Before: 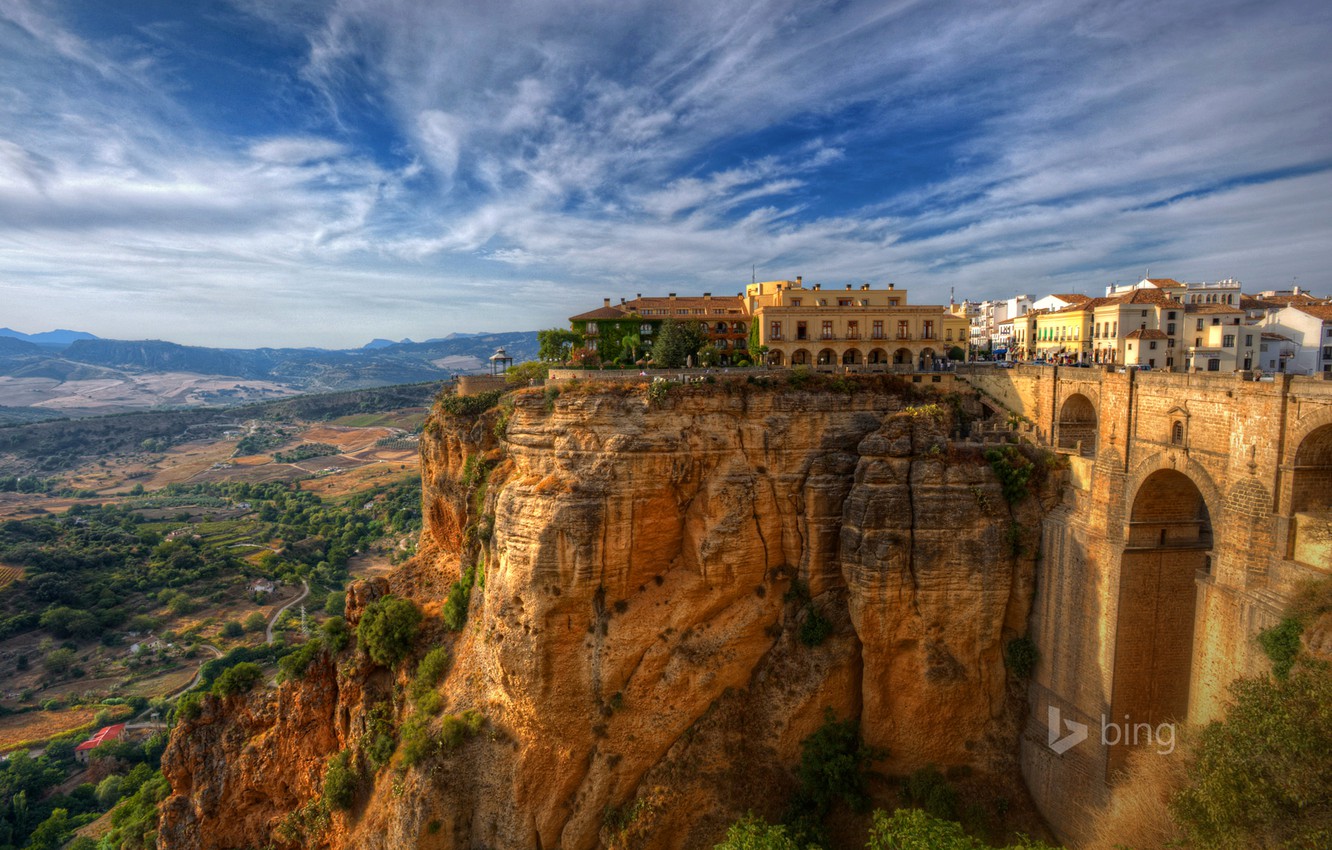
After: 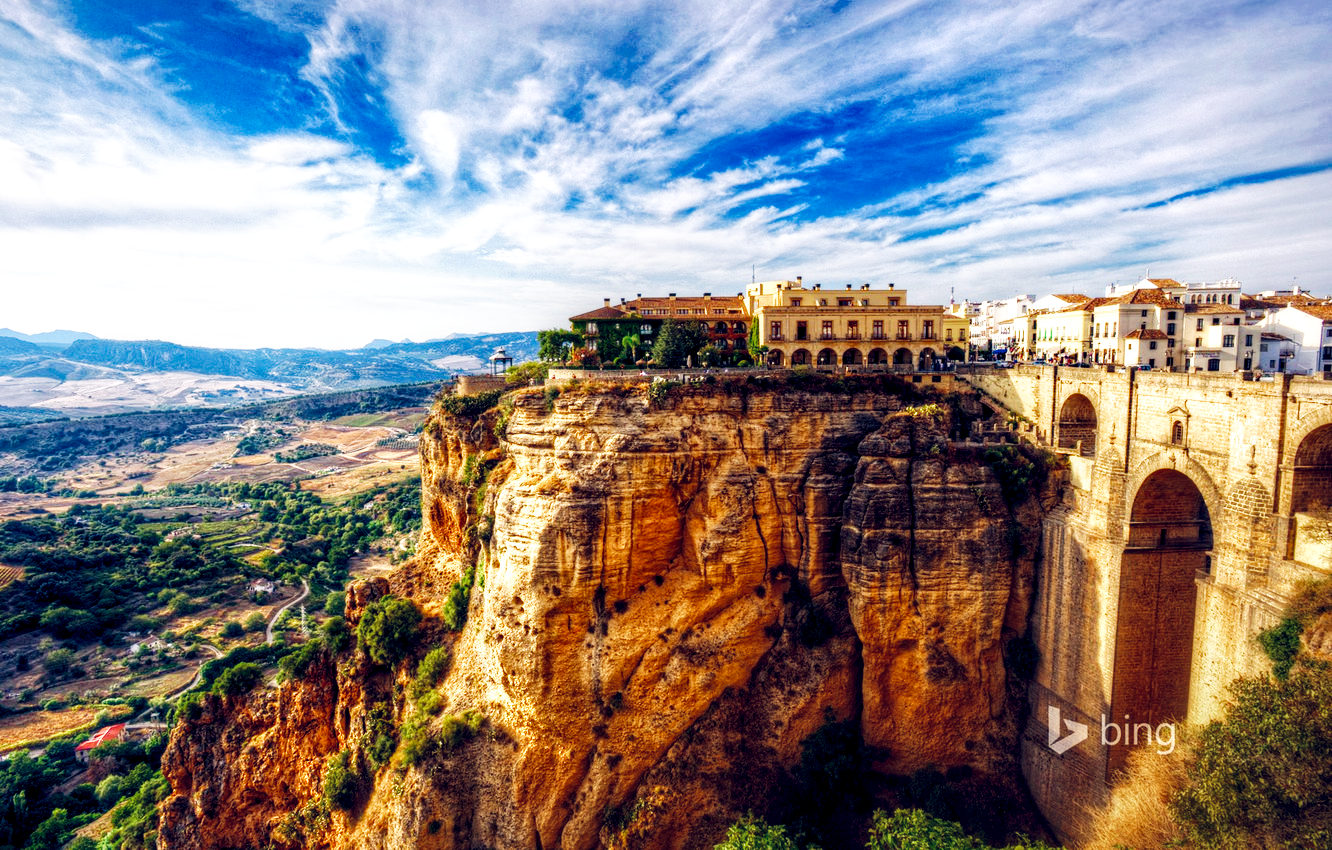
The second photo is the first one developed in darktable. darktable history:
base curve: curves: ch0 [(0, 0) (0.007, 0.004) (0.027, 0.03) (0.046, 0.07) (0.207, 0.54) (0.442, 0.872) (0.673, 0.972) (1, 1)], preserve colors none
color zones: curves: ch1 [(0.113, 0.438) (0.75, 0.5)]; ch2 [(0.12, 0.526) (0.75, 0.5)]
local contrast: shadows 94%
color balance rgb: highlights gain › chroma 2.94%, highlights gain › hue 60.57°, global offset › chroma 0.25%, global offset › hue 256.52°, perceptual saturation grading › global saturation 20%, perceptual saturation grading › highlights -50%, perceptual saturation grading › shadows 30%, contrast 15%
